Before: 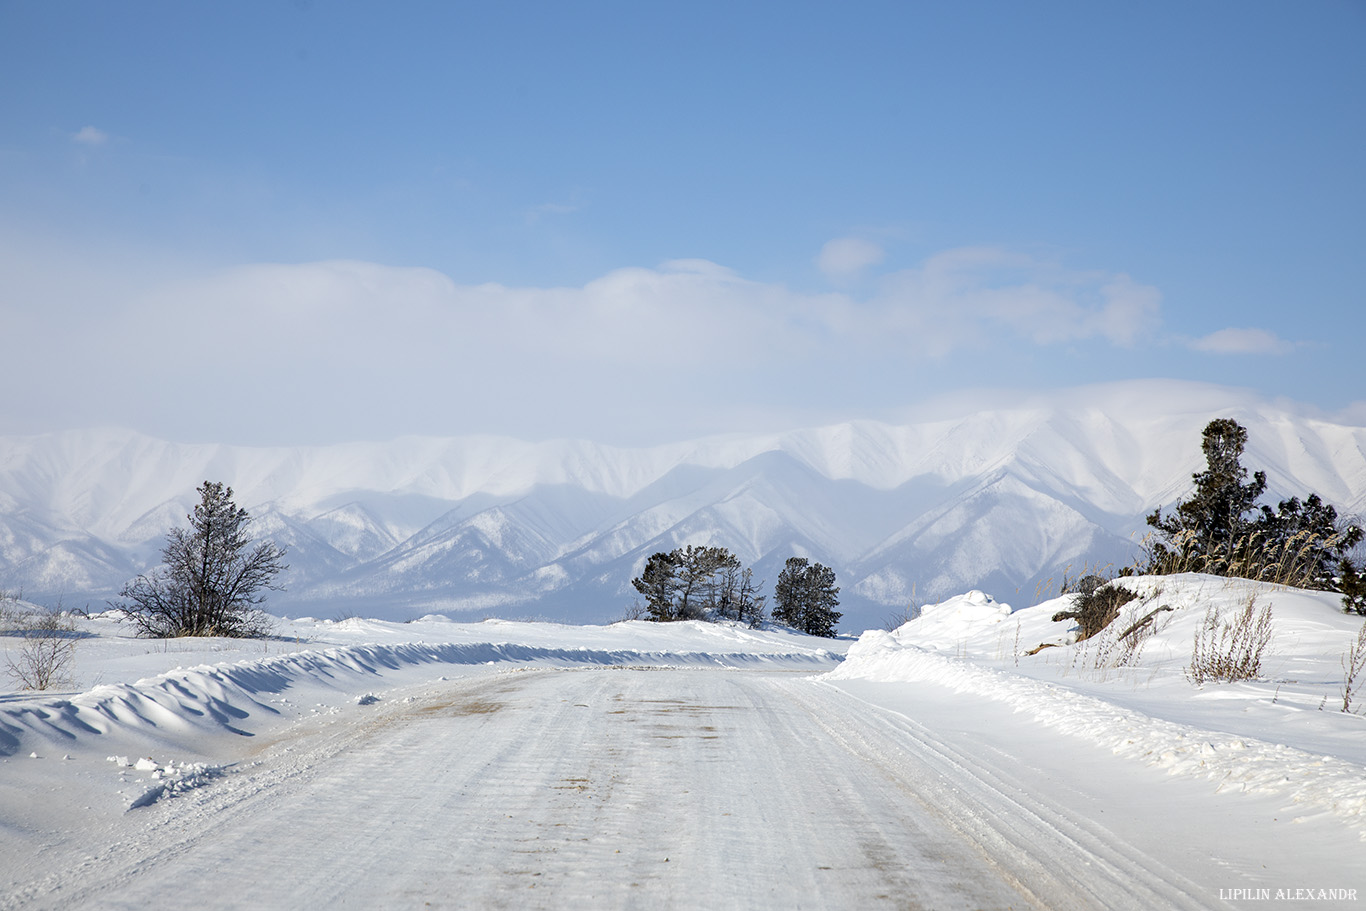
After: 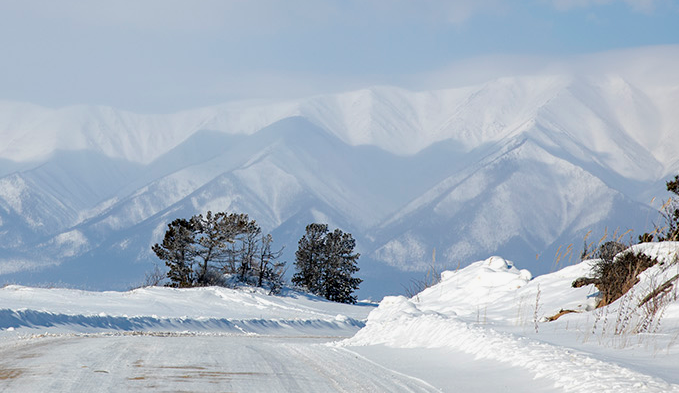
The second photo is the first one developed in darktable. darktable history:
shadows and highlights: shadows -20.53, white point adjustment -2.15, highlights -35.04
crop: left 35.204%, top 36.73%, right 15.021%, bottom 20.032%
